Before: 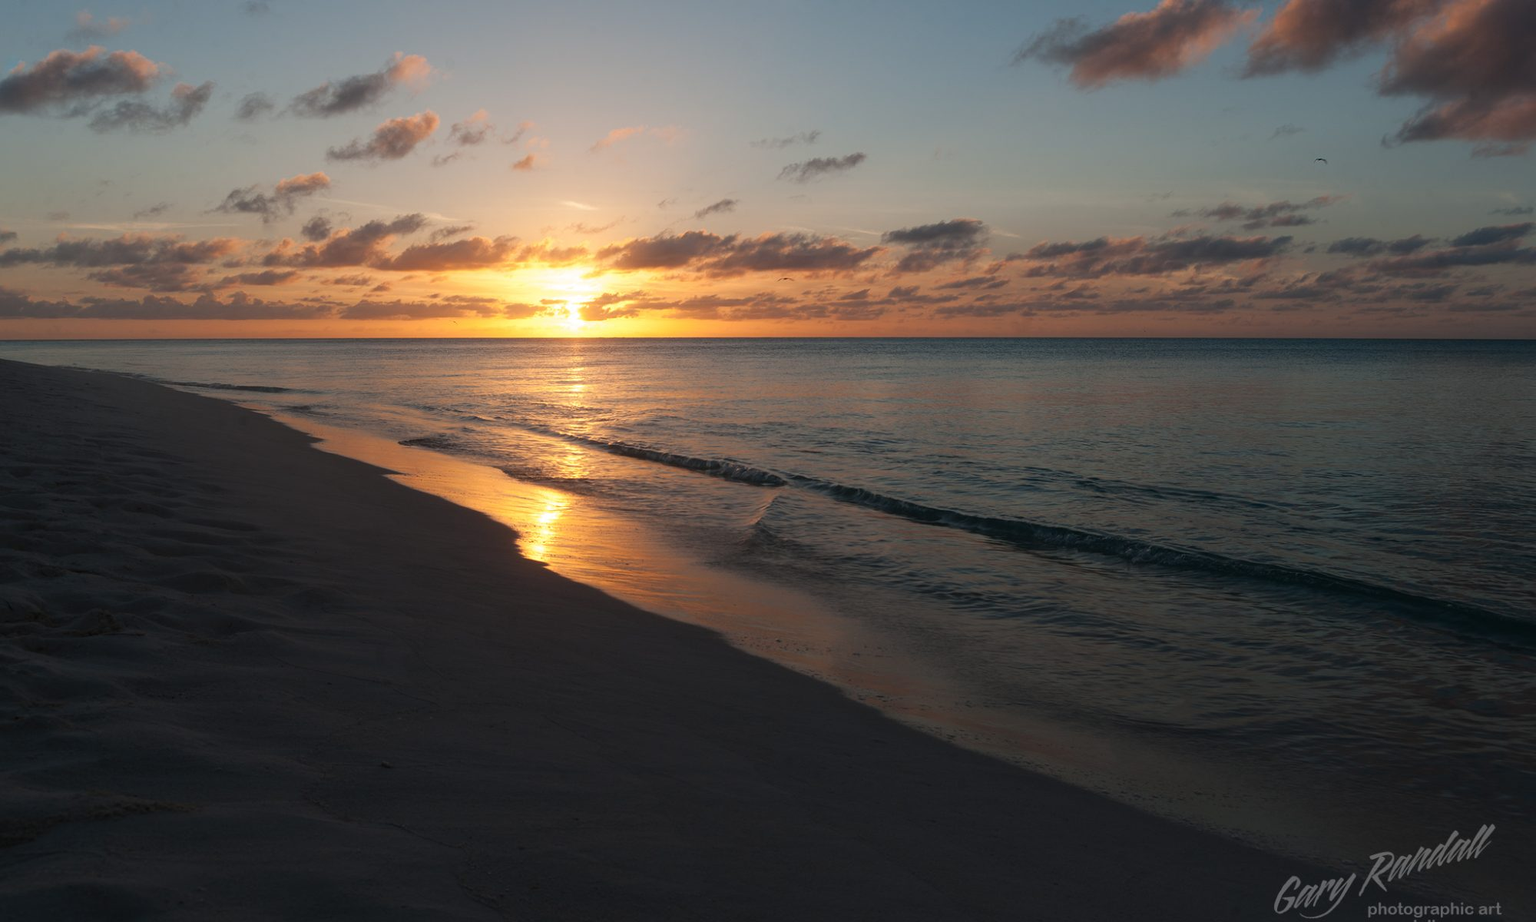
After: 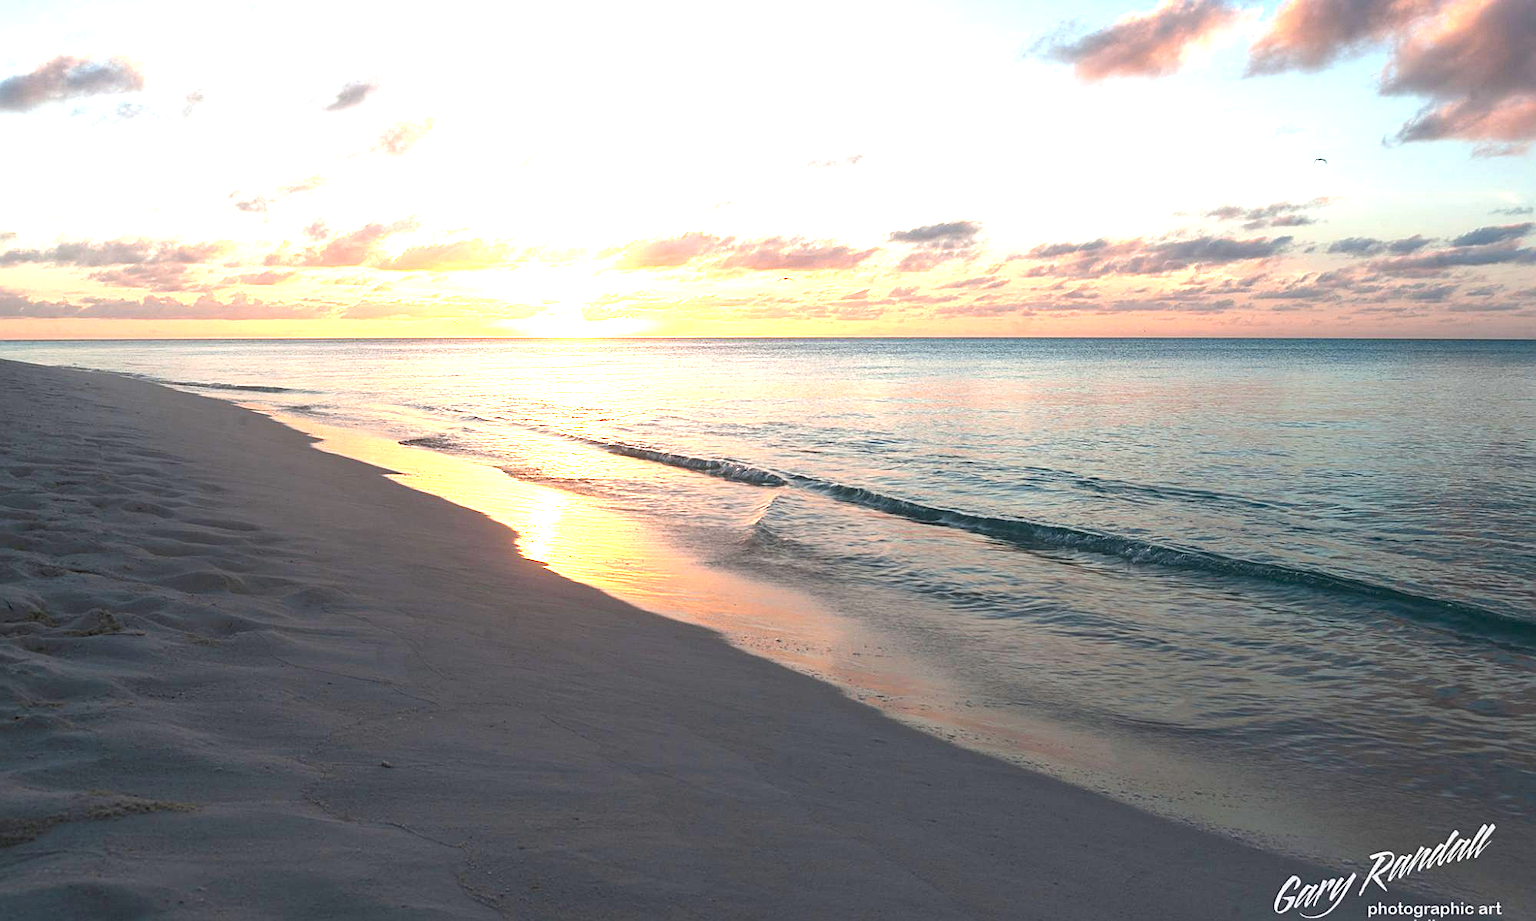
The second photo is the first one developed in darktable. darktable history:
sharpen: on, module defaults
exposure: black level correction 0.001, exposure 2.671 EV, compensate highlight preservation false
